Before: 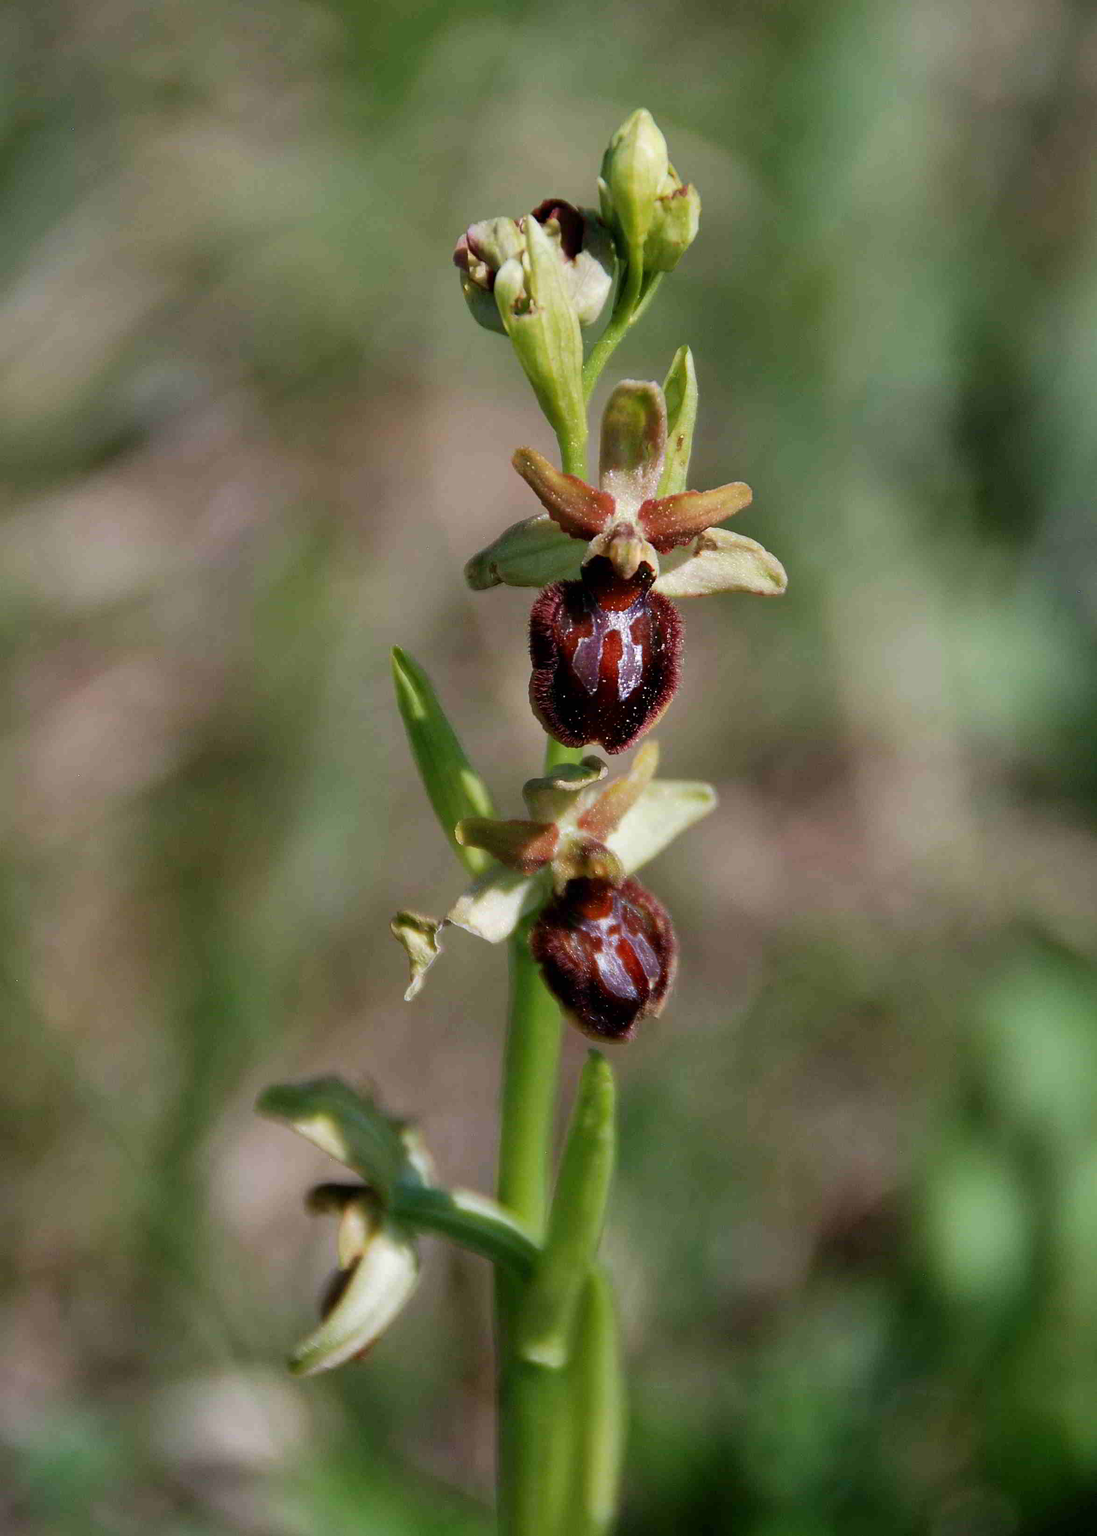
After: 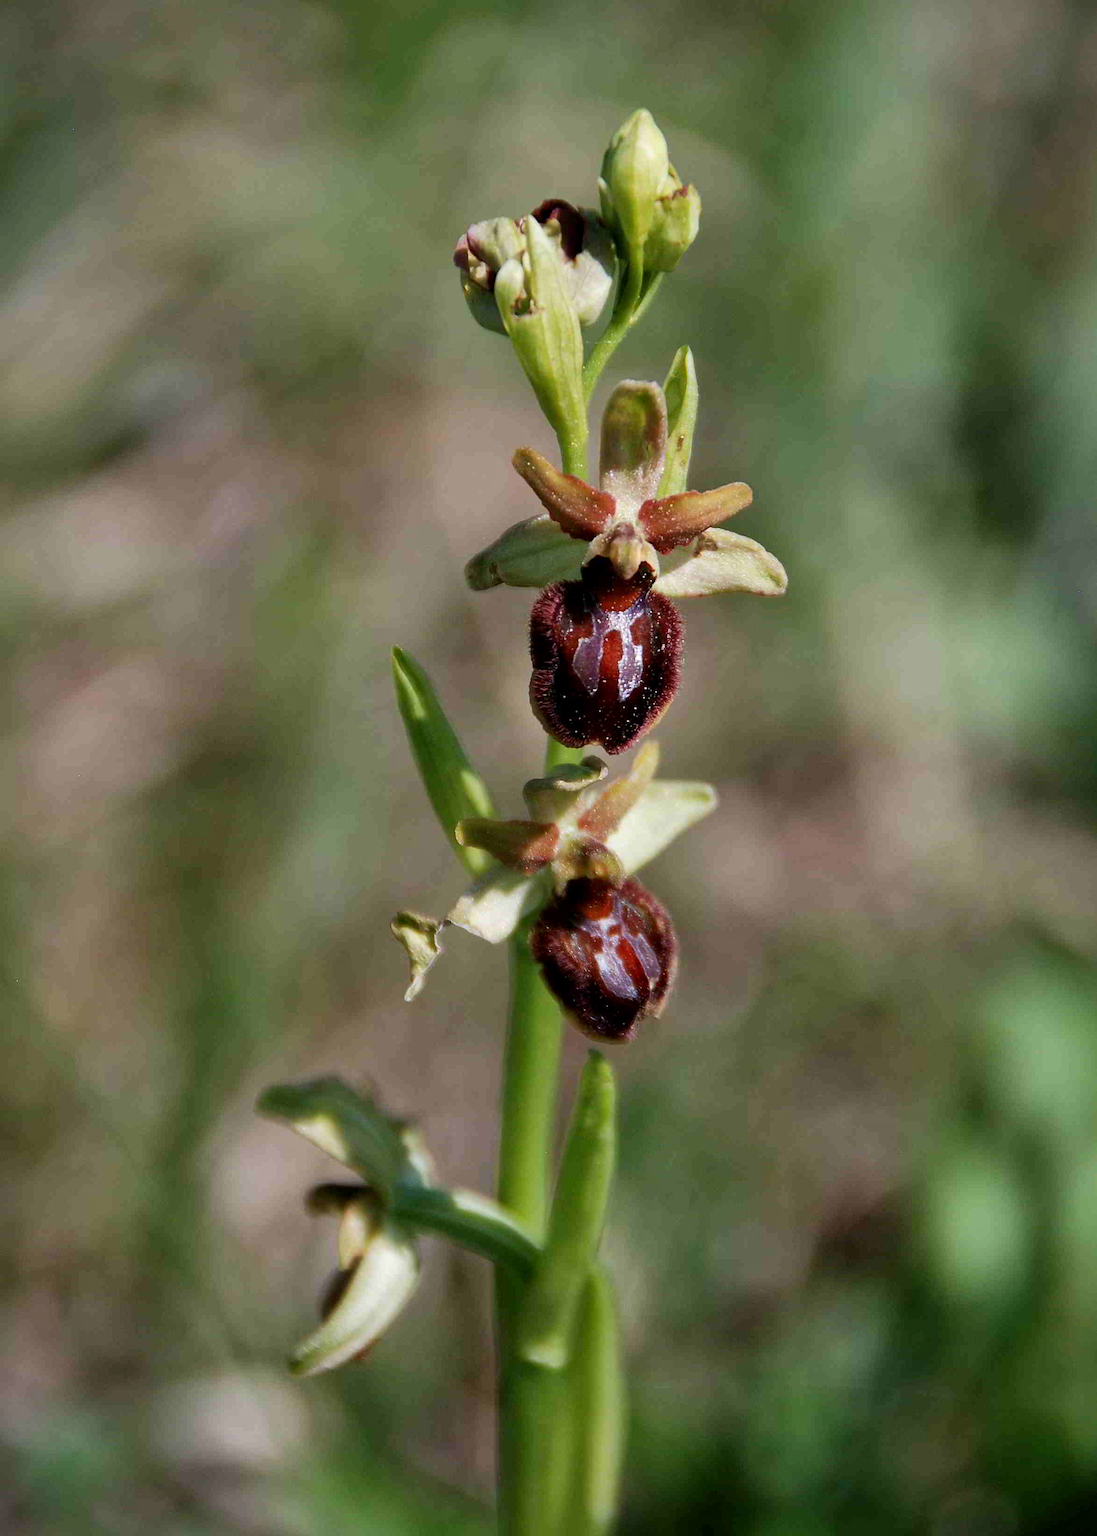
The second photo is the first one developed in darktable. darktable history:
local contrast: mode bilateral grid, contrast 19, coarseness 50, detail 119%, midtone range 0.2
vignetting: fall-off radius 82.61%, saturation -0.034
